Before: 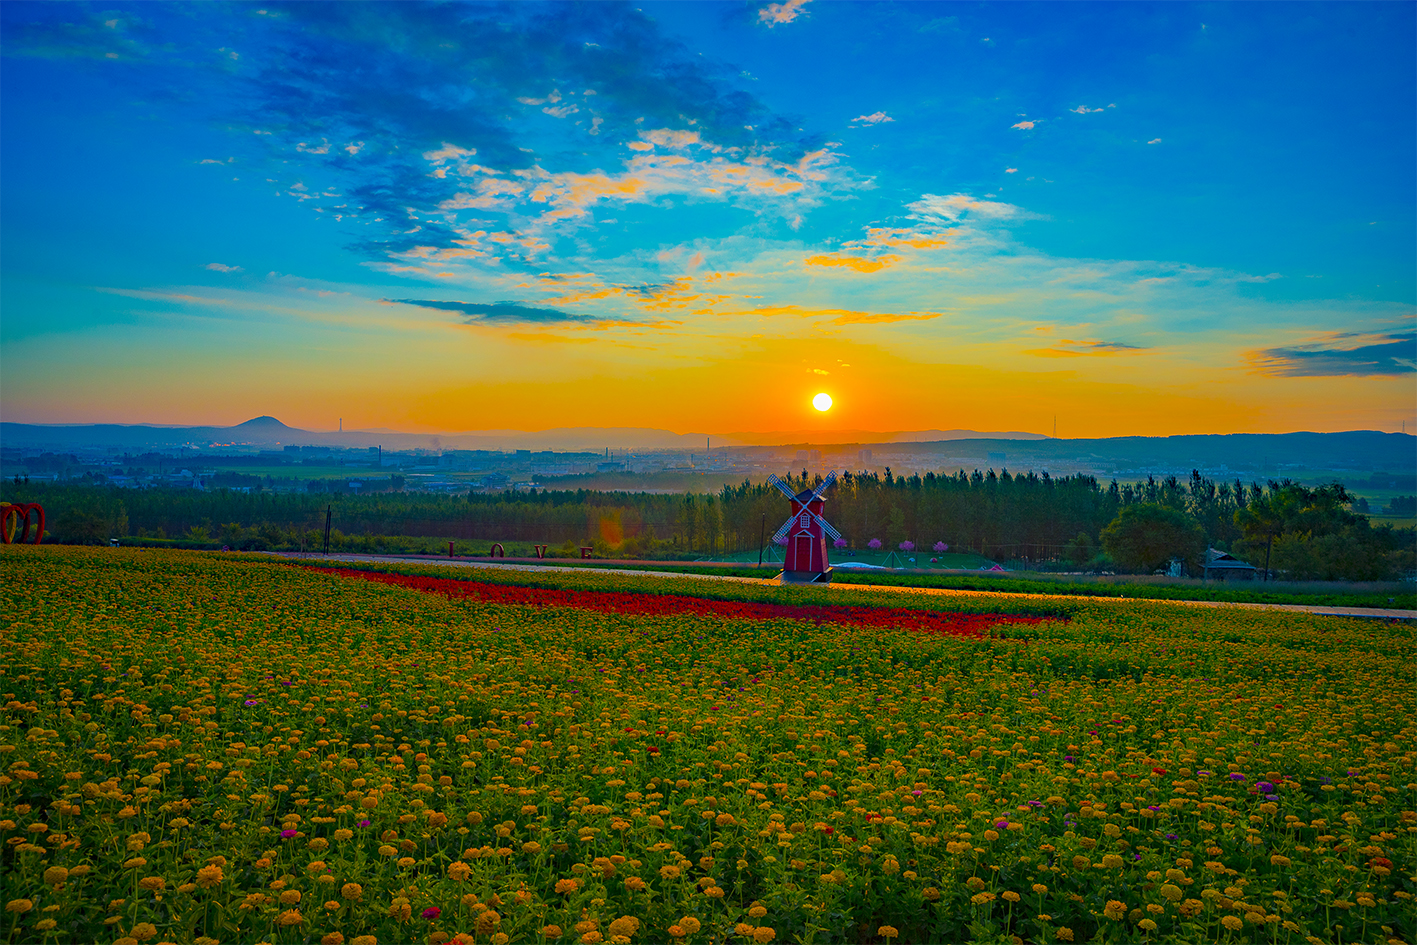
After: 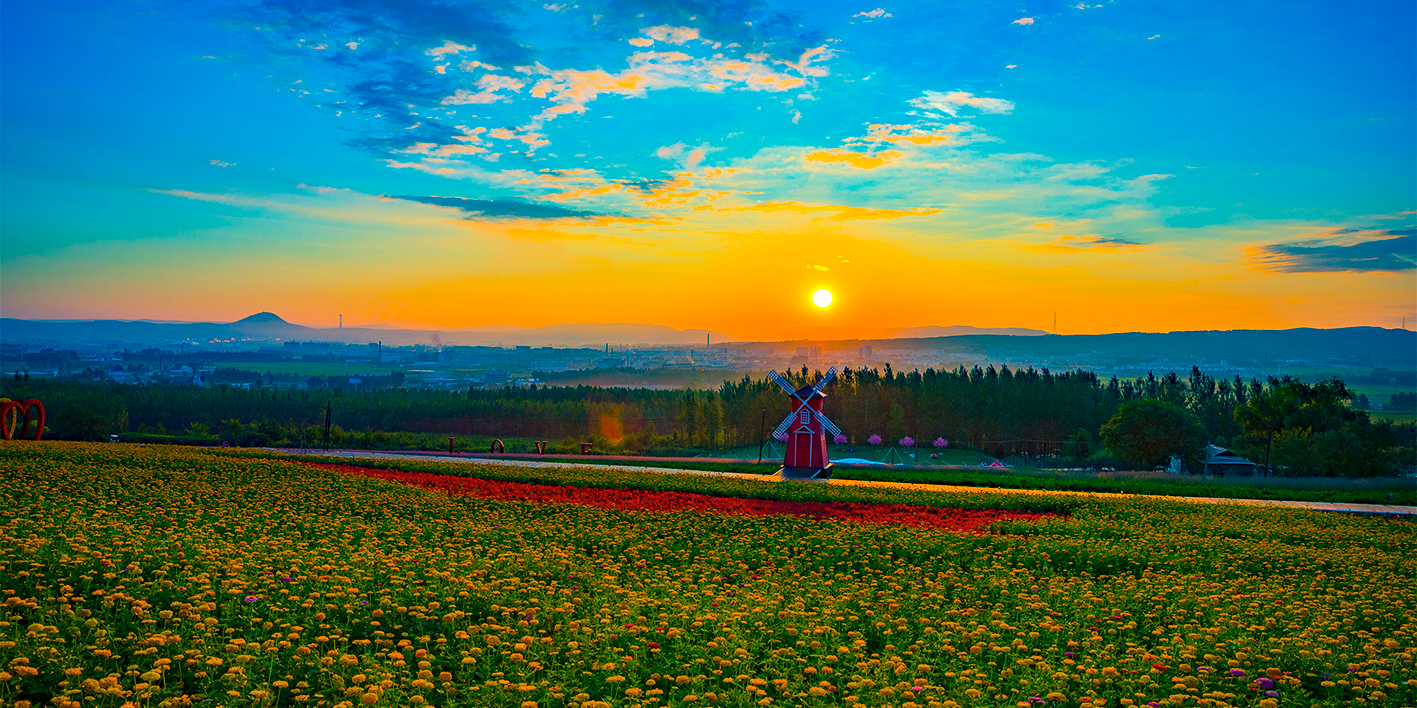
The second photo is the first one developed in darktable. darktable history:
crop: top 11.038%, bottom 13.962%
shadows and highlights: shadows 37.27, highlights -28.18, soften with gaussian
color balance: input saturation 99%
tone equalizer: -8 EV -0.417 EV, -7 EV -0.389 EV, -6 EV -0.333 EV, -5 EV -0.222 EV, -3 EV 0.222 EV, -2 EV 0.333 EV, -1 EV 0.389 EV, +0 EV 0.417 EV, edges refinement/feathering 500, mask exposure compensation -1.57 EV, preserve details no
